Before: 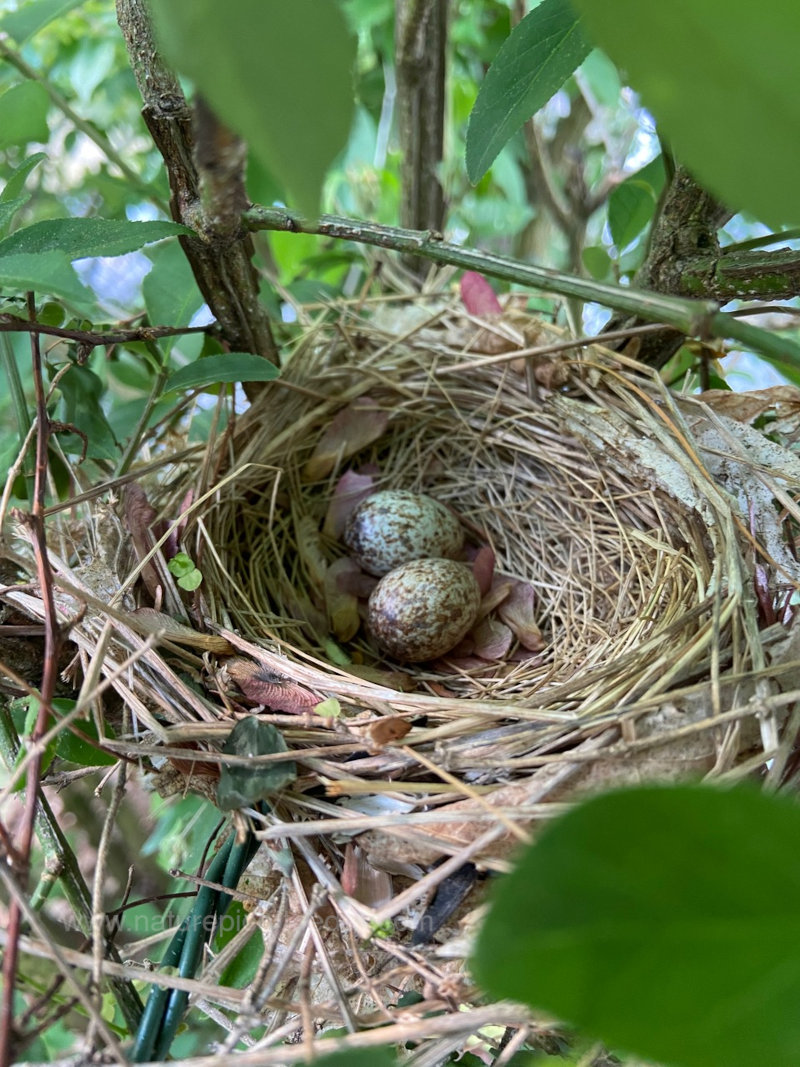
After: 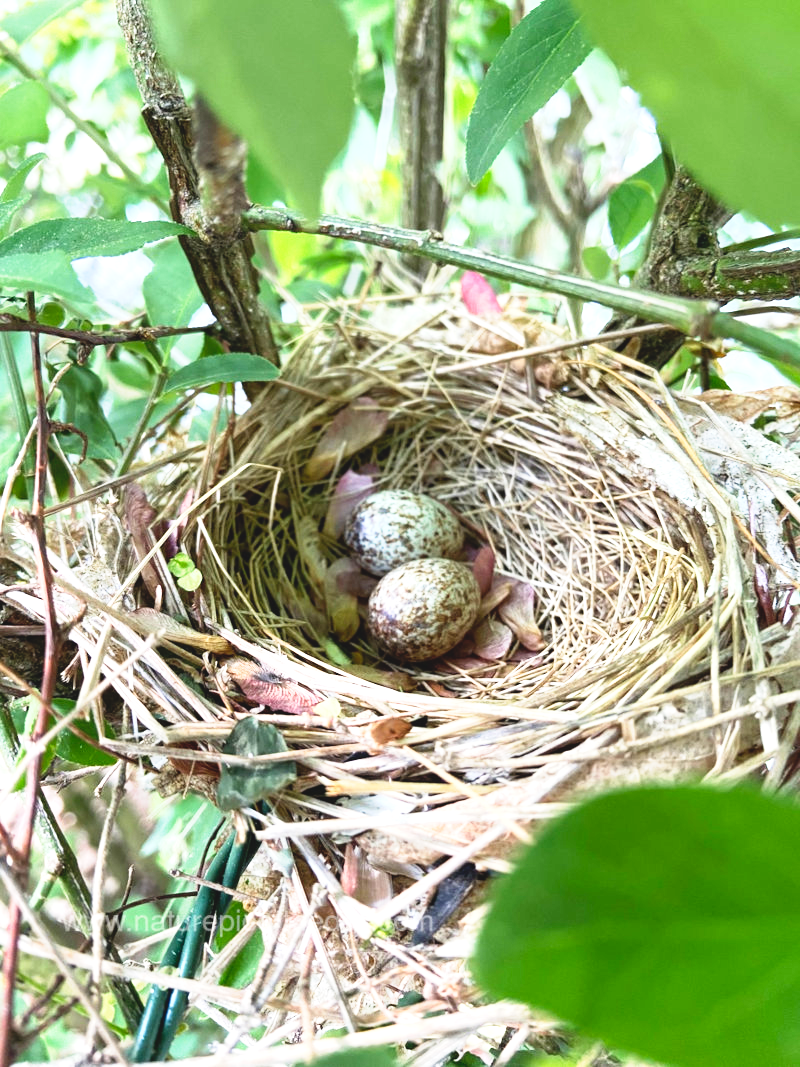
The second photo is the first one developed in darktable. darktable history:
exposure: black level correction 0, exposure 1.1 EV, compensate highlight preservation false
tone curve: curves: ch0 [(0, 0.074) (0.129, 0.136) (0.285, 0.301) (0.689, 0.764) (0.854, 0.926) (0.987, 0.977)]; ch1 [(0, 0) (0.337, 0.249) (0.434, 0.437) (0.485, 0.491) (0.515, 0.495) (0.566, 0.57) (0.625, 0.625) (0.764, 0.806) (1, 1)]; ch2 [(0, 0) (0.314, 0.301) (0.401, 0.411) (0.505, 0.499) (0.54, 0.54) (0.608, 0.613) (0.706, 0.735) (1, 1)], preserve colors none
